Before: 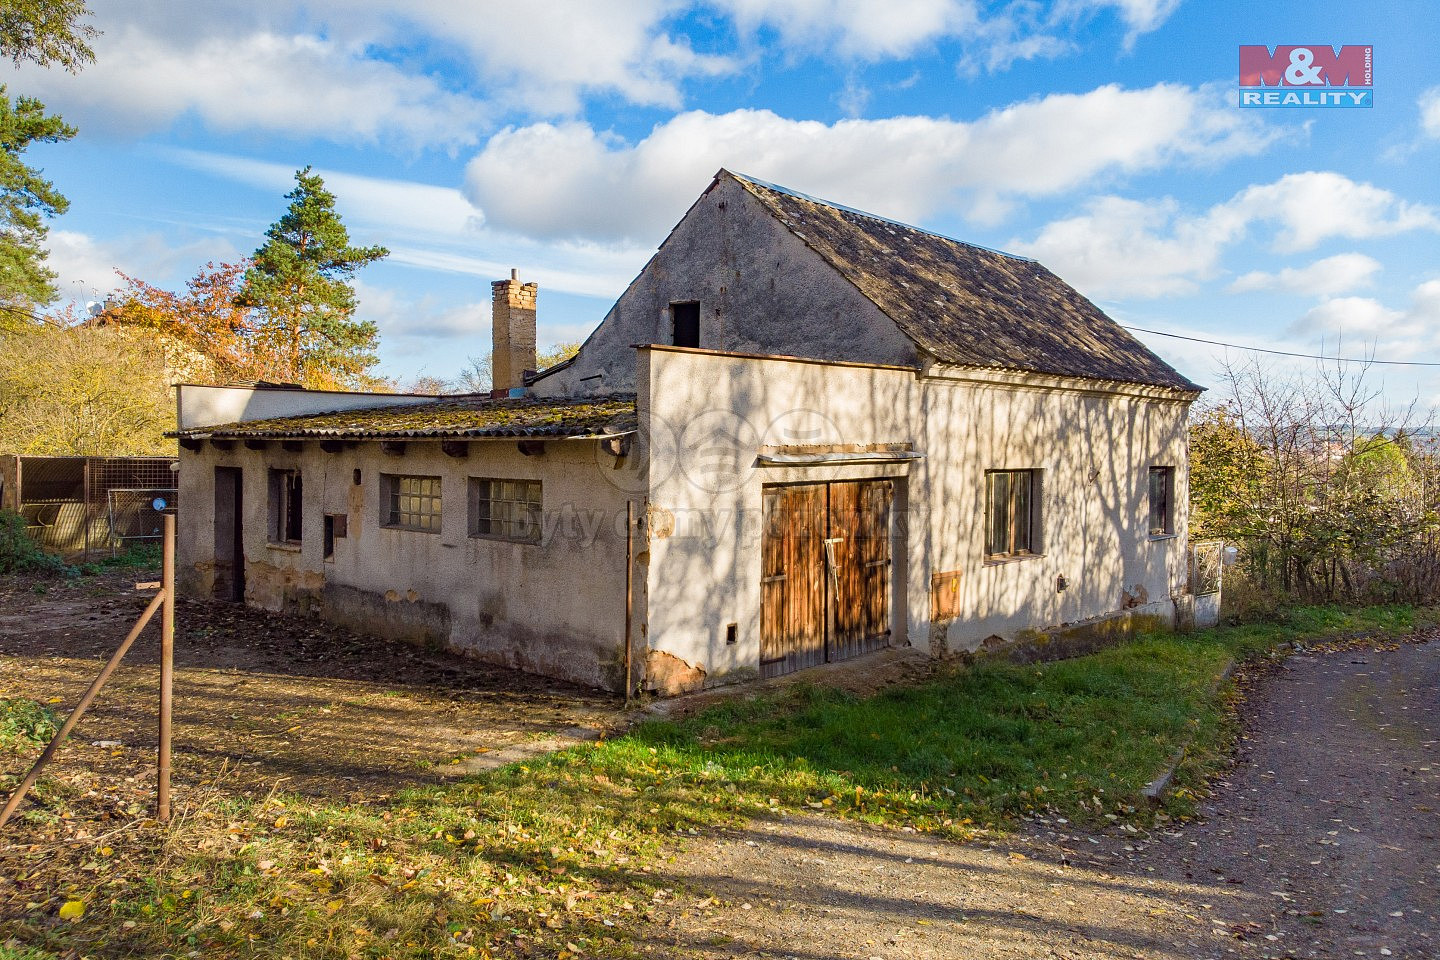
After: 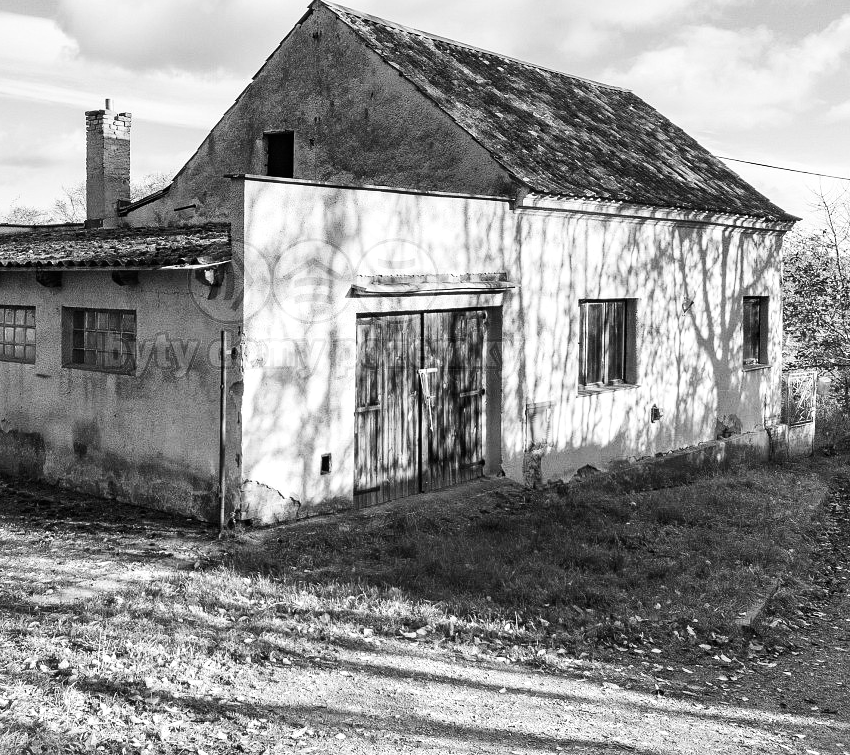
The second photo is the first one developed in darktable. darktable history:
contrast brightness saturation: contrast 0.22
crop and rotate: left 28.256%, top 17.734%, right 12.656%, bottom 3.573%
monochrome: on, module defaults
exposure: black level correction 0, exposure 0.7 EV, compensate exposure bias true, compensate highlight preservation false
graduated density: on, module defaults
